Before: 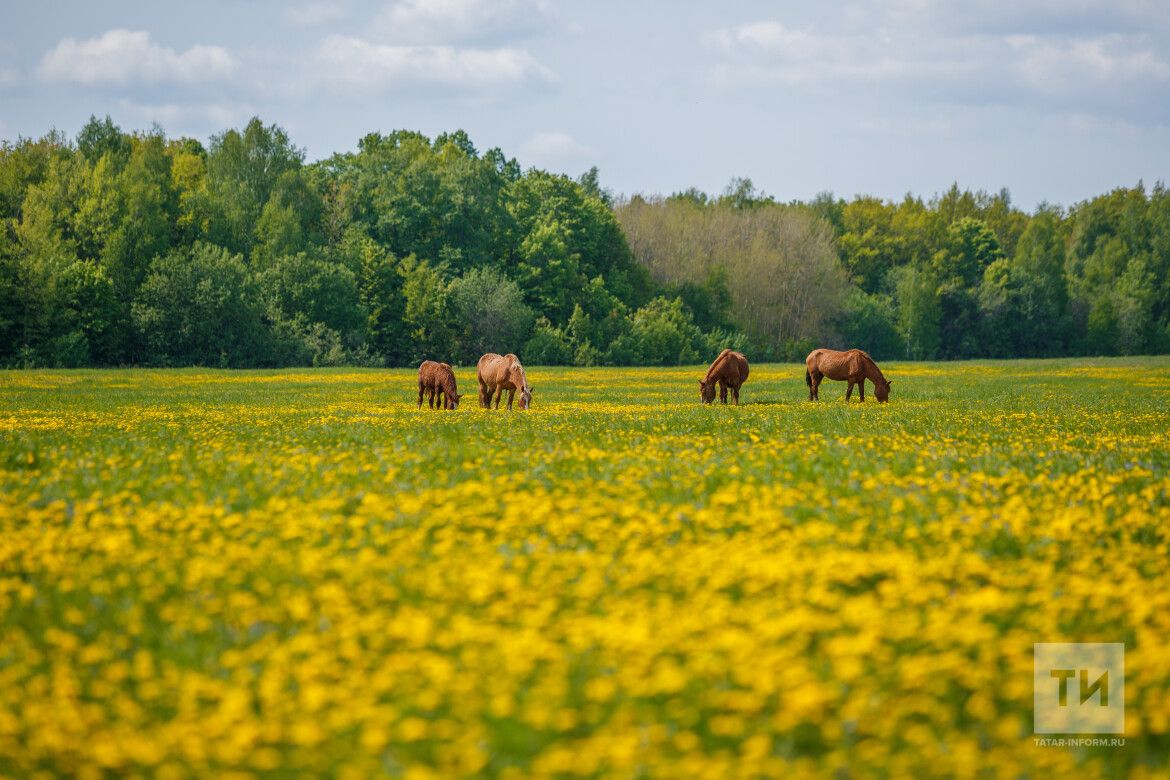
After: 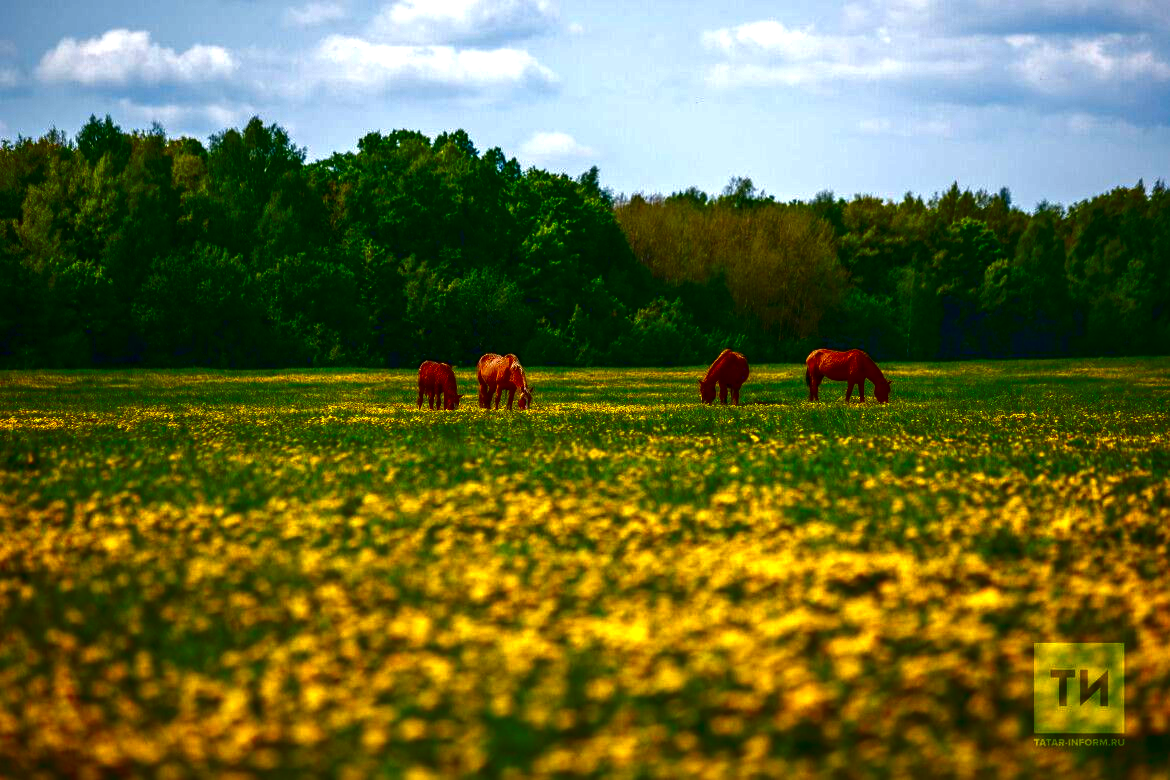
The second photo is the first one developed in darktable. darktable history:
exposure: black level correction 0, exposure 0.599 EV, compensate exposure bias true, compensate highlight preservation false
contrast brightness saturation: brightness -0.987, saturation 0.999
